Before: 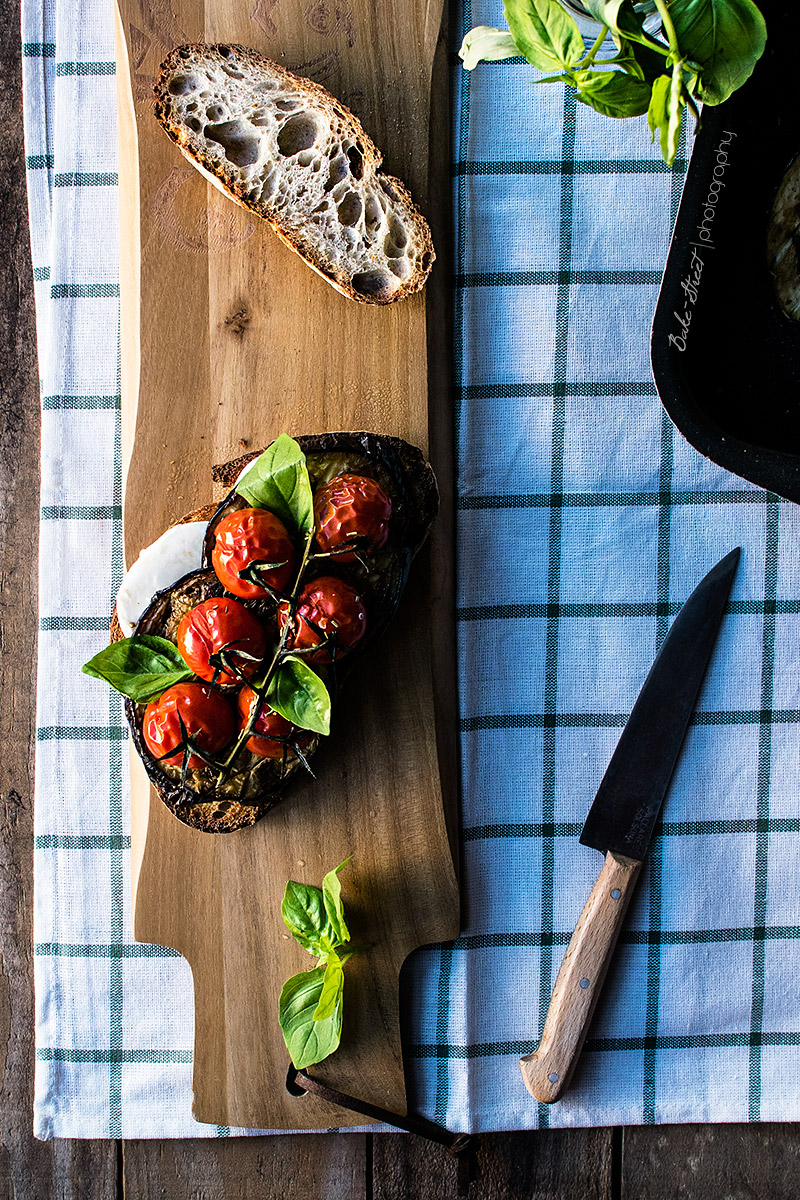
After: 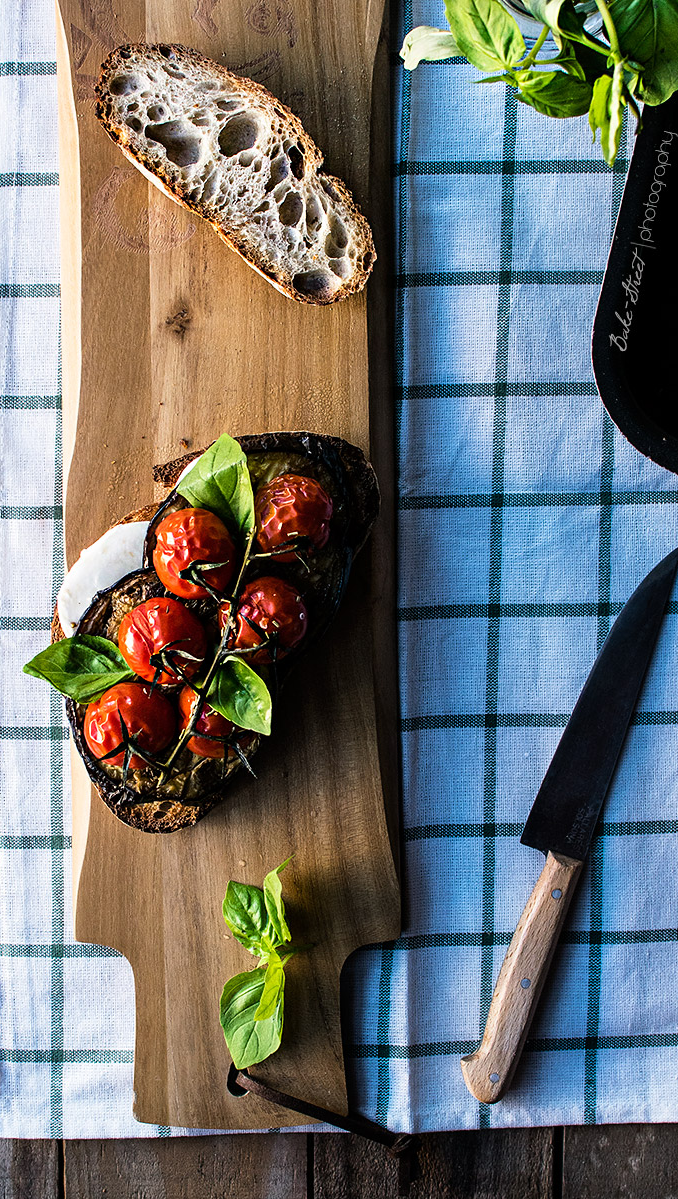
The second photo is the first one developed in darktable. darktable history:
crop: left 7.401%, right 7.788%
